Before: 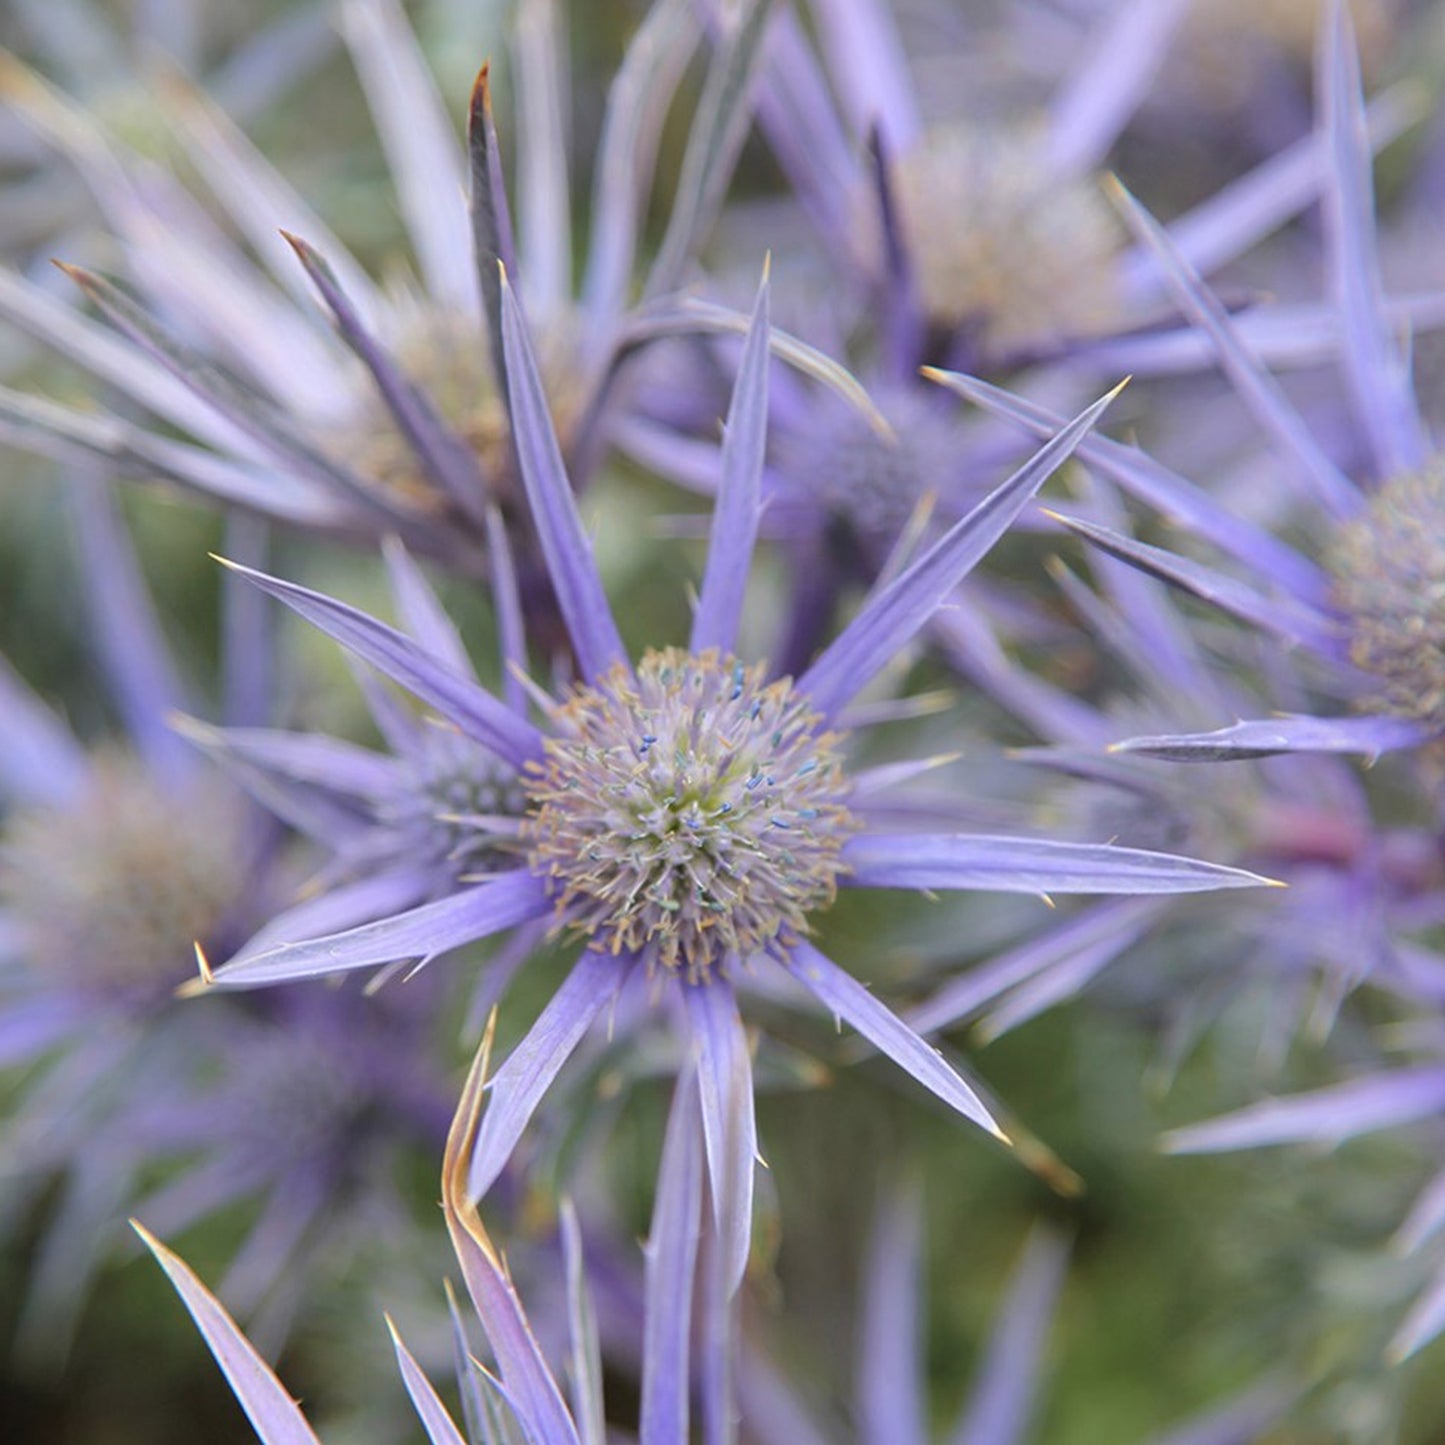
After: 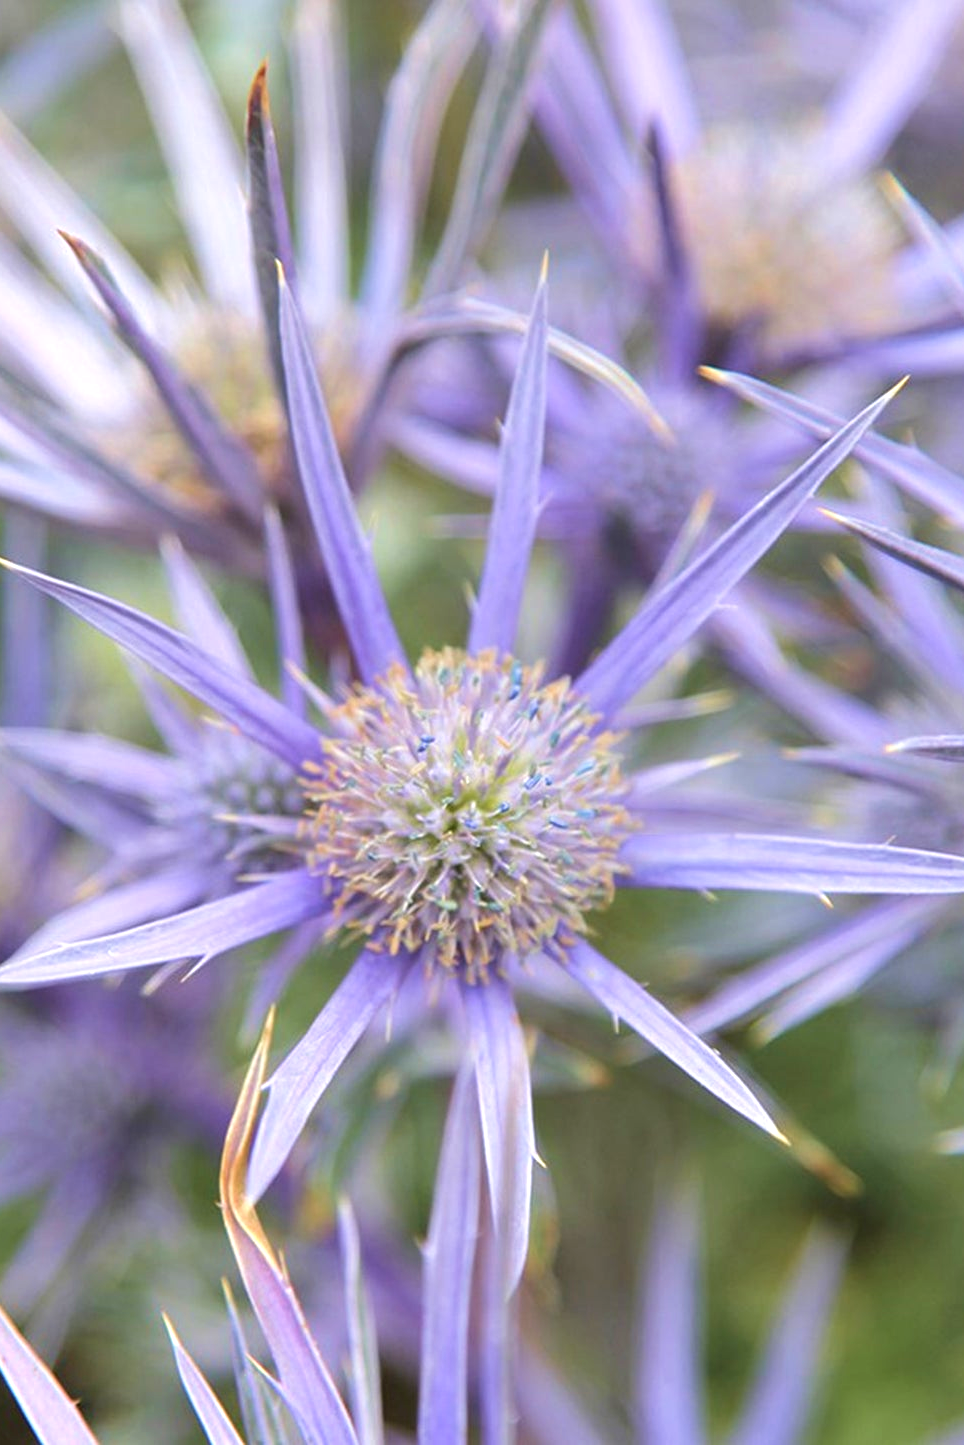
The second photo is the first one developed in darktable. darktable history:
crop: left 15.364%, right 17.911%
velvia: on, module defaults
exposure: black level correction 0, exposure 0.499 EV, compensate highlight preservation false
